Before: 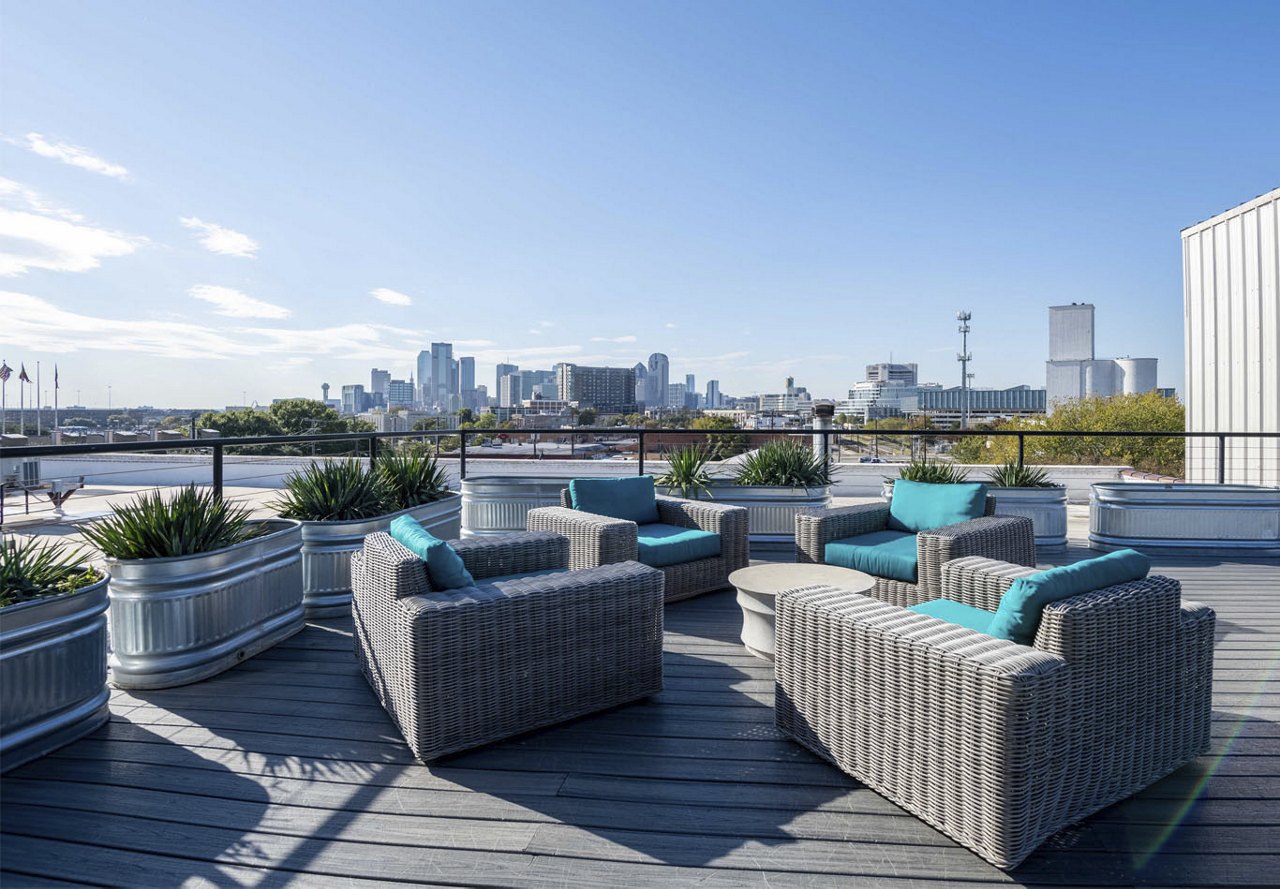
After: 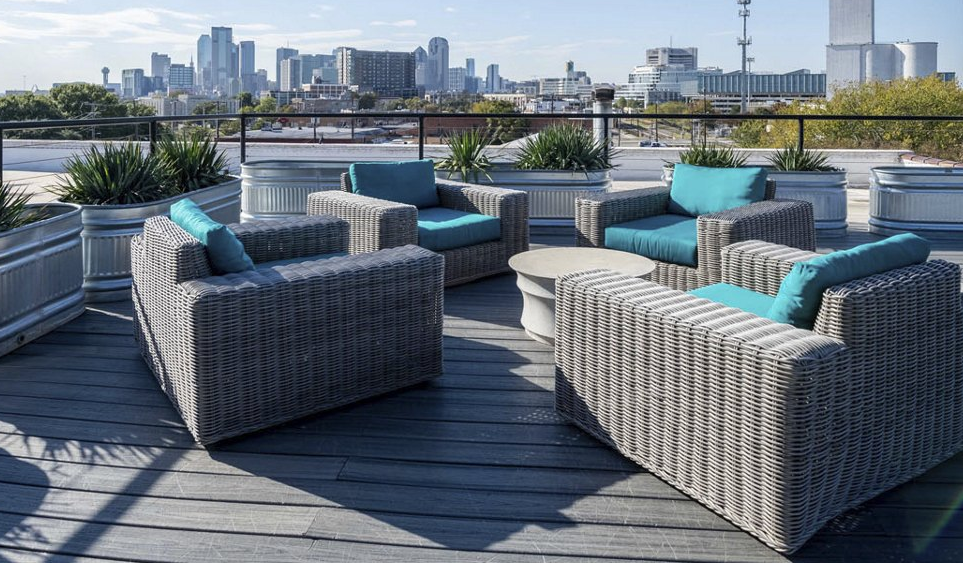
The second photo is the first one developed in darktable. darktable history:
crop and rotate: left 17.242%, top 35.572%, right 7.5%, bottom 1.048%
